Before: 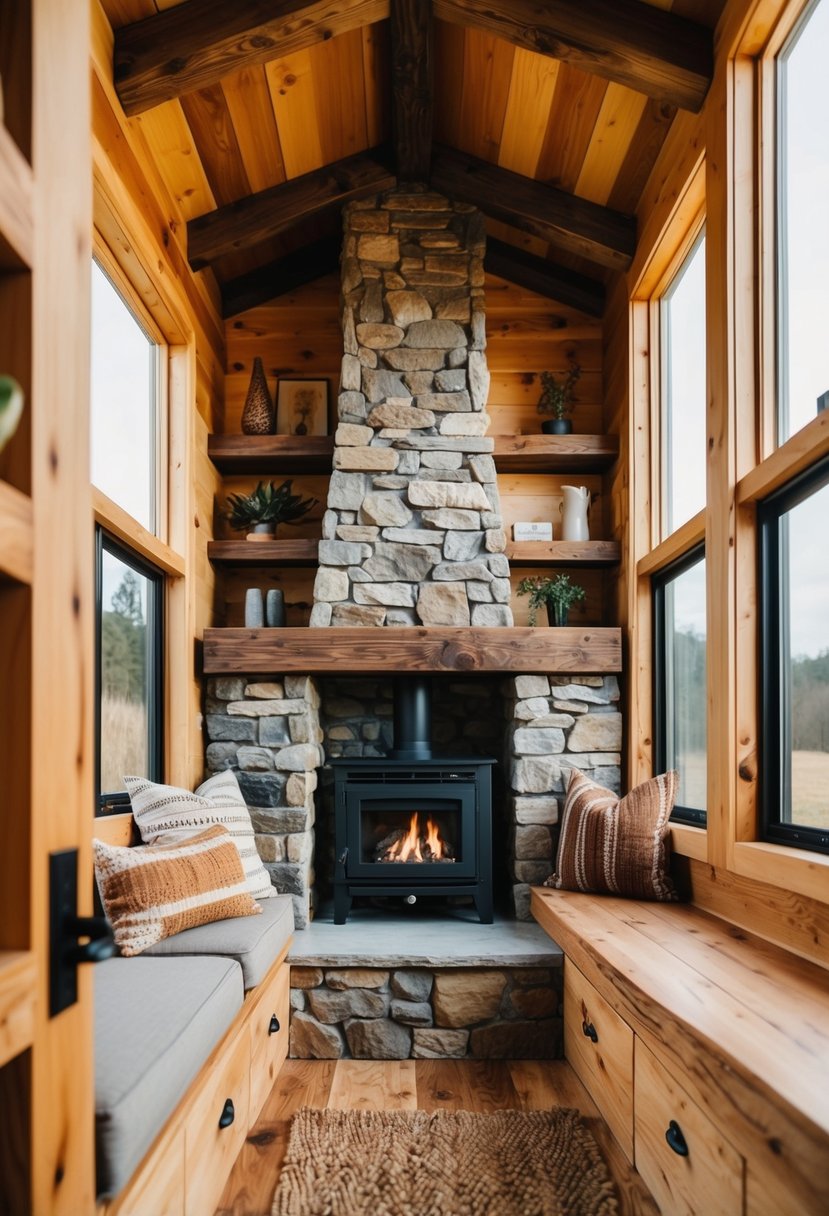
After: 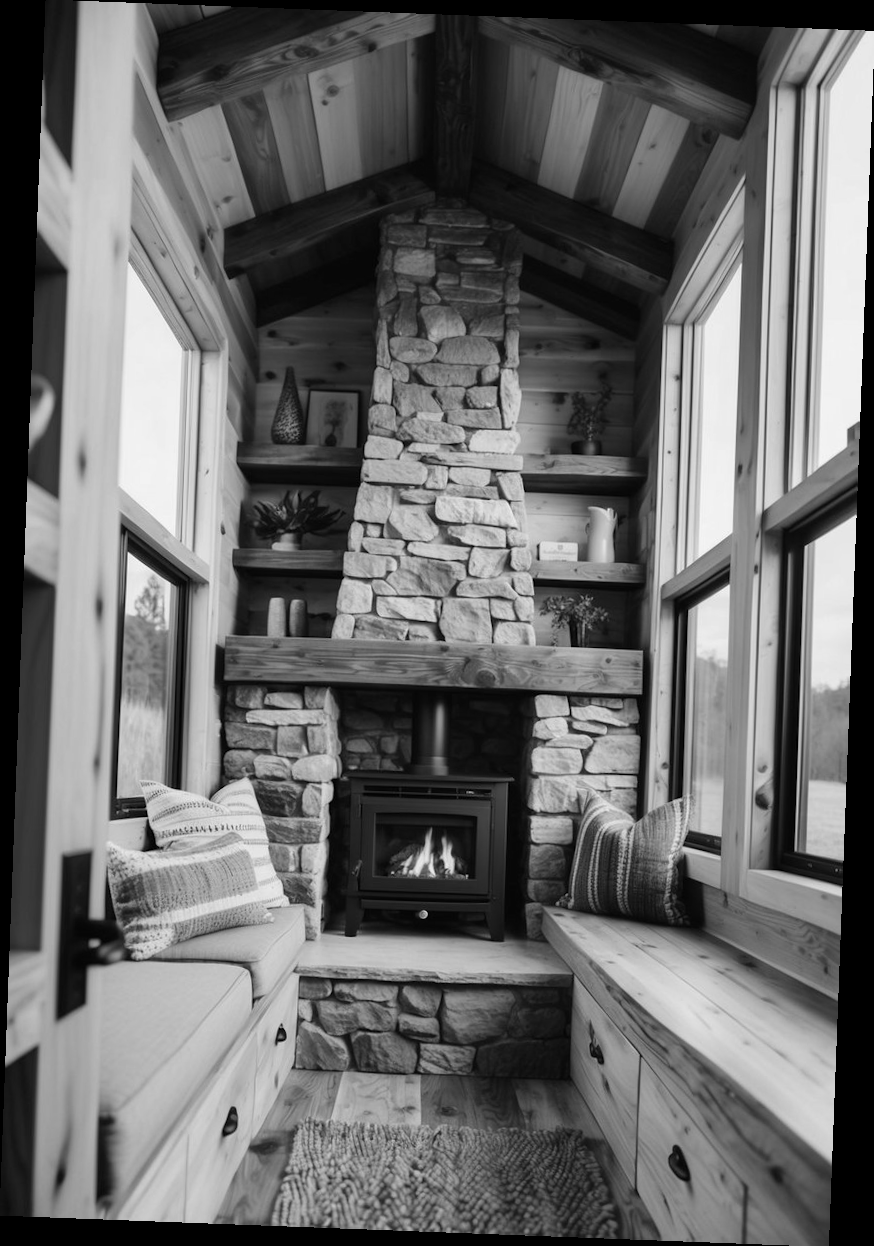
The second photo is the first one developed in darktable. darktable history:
monochrome: on, module defaults
rotate and perspective: rotation 2.17°, automatic cropping off
